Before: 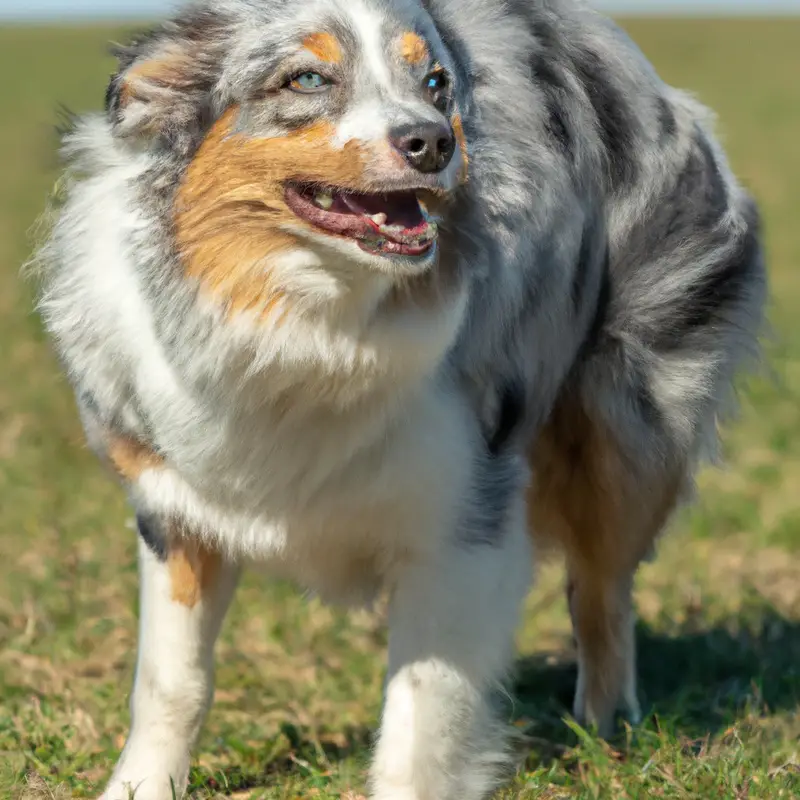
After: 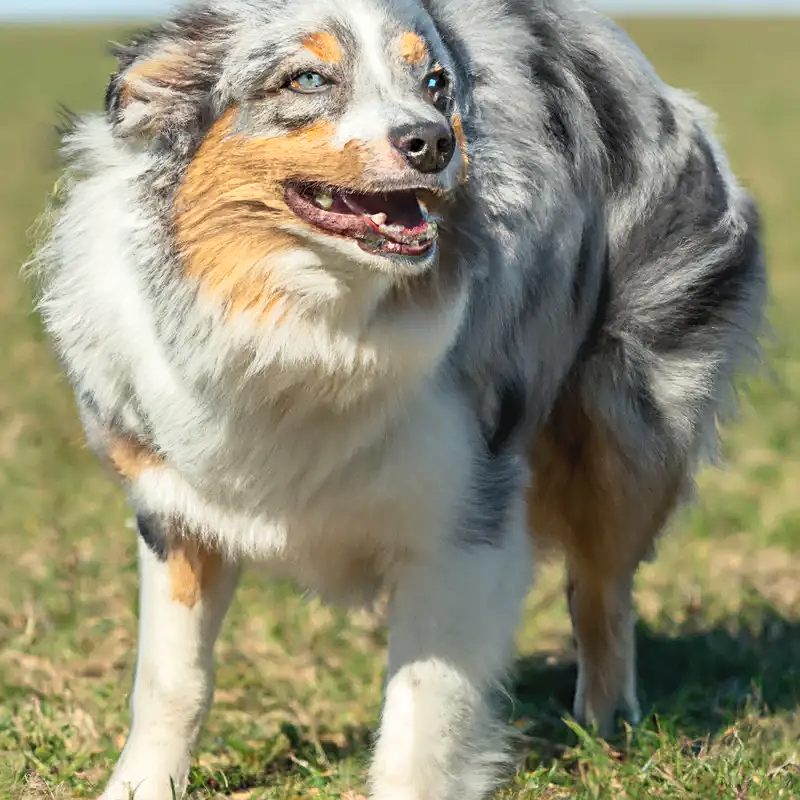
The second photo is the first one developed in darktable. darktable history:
tone curve: curves: ch0 [(0, 0) (0.003, 0.045) (0.011, 0.051) (0.025, 0.057) (0.044, 0.074) (0.069, 0.096) (0.1, 0.125) (0.136, 0.16) (0.177, 0.201) (0.224, 0.242) (0.277, 0.299) (0.335, 0.362) (0.399, 0.432) (0.468, 0.512) (0.543, 0.601) (0.623, 0.691) (0.709, 0.786) (0.801, 0.876) (0.898, 0.927) (1, 1)], color space Lab, independent channels, preserve colors none
sharpen: on, module defaults
